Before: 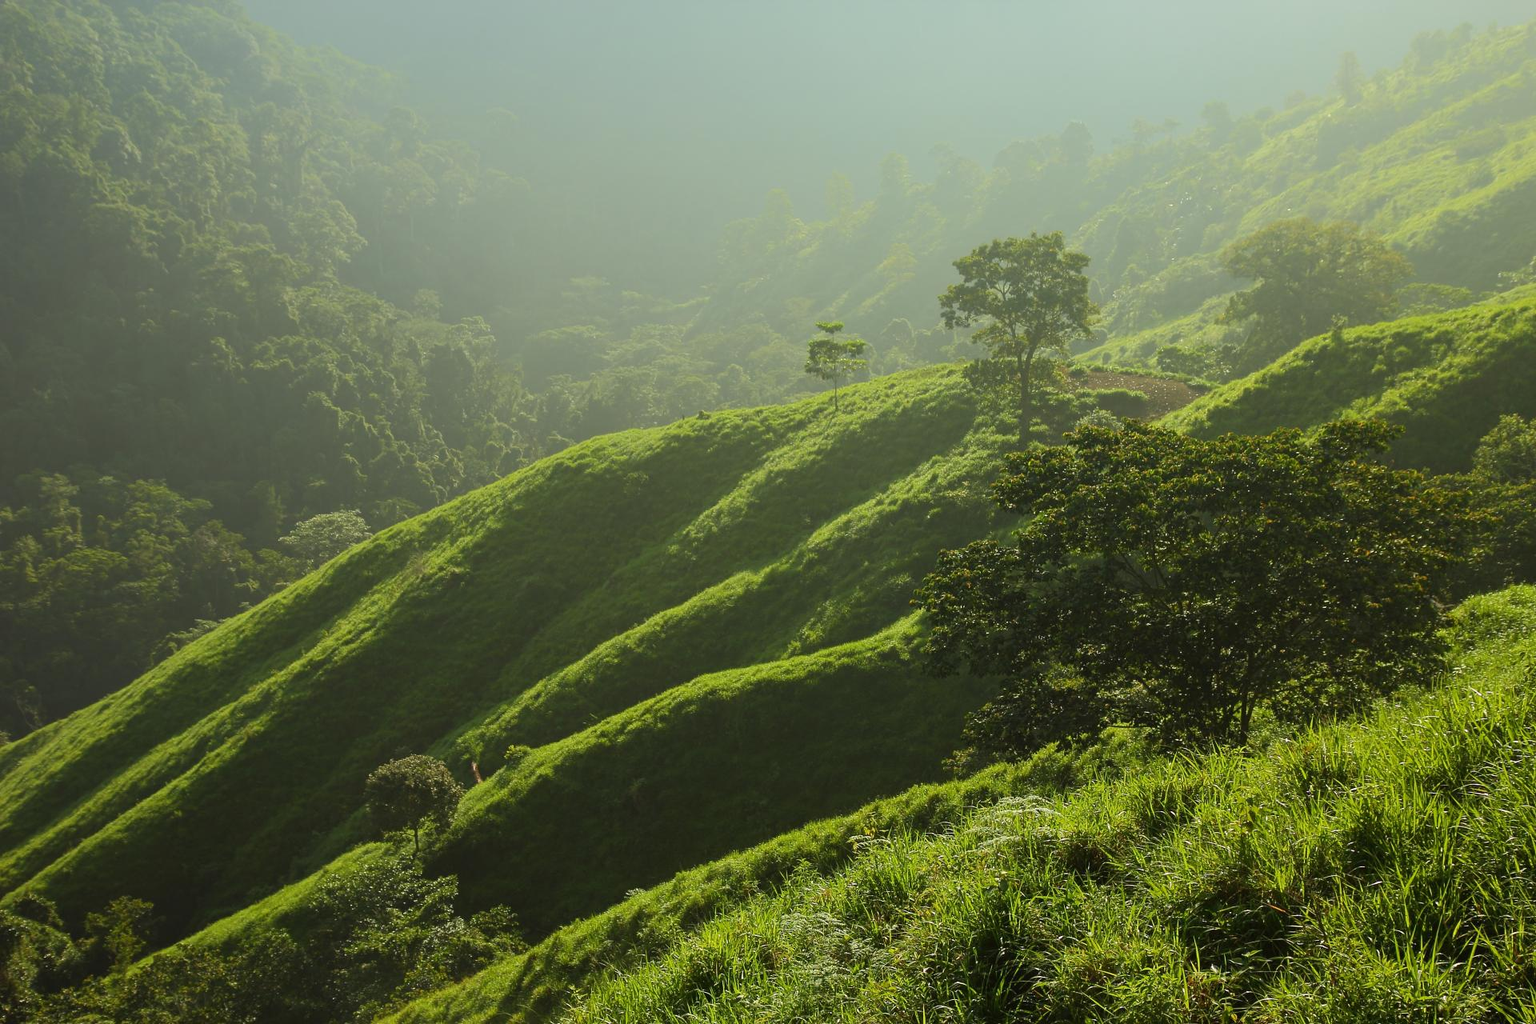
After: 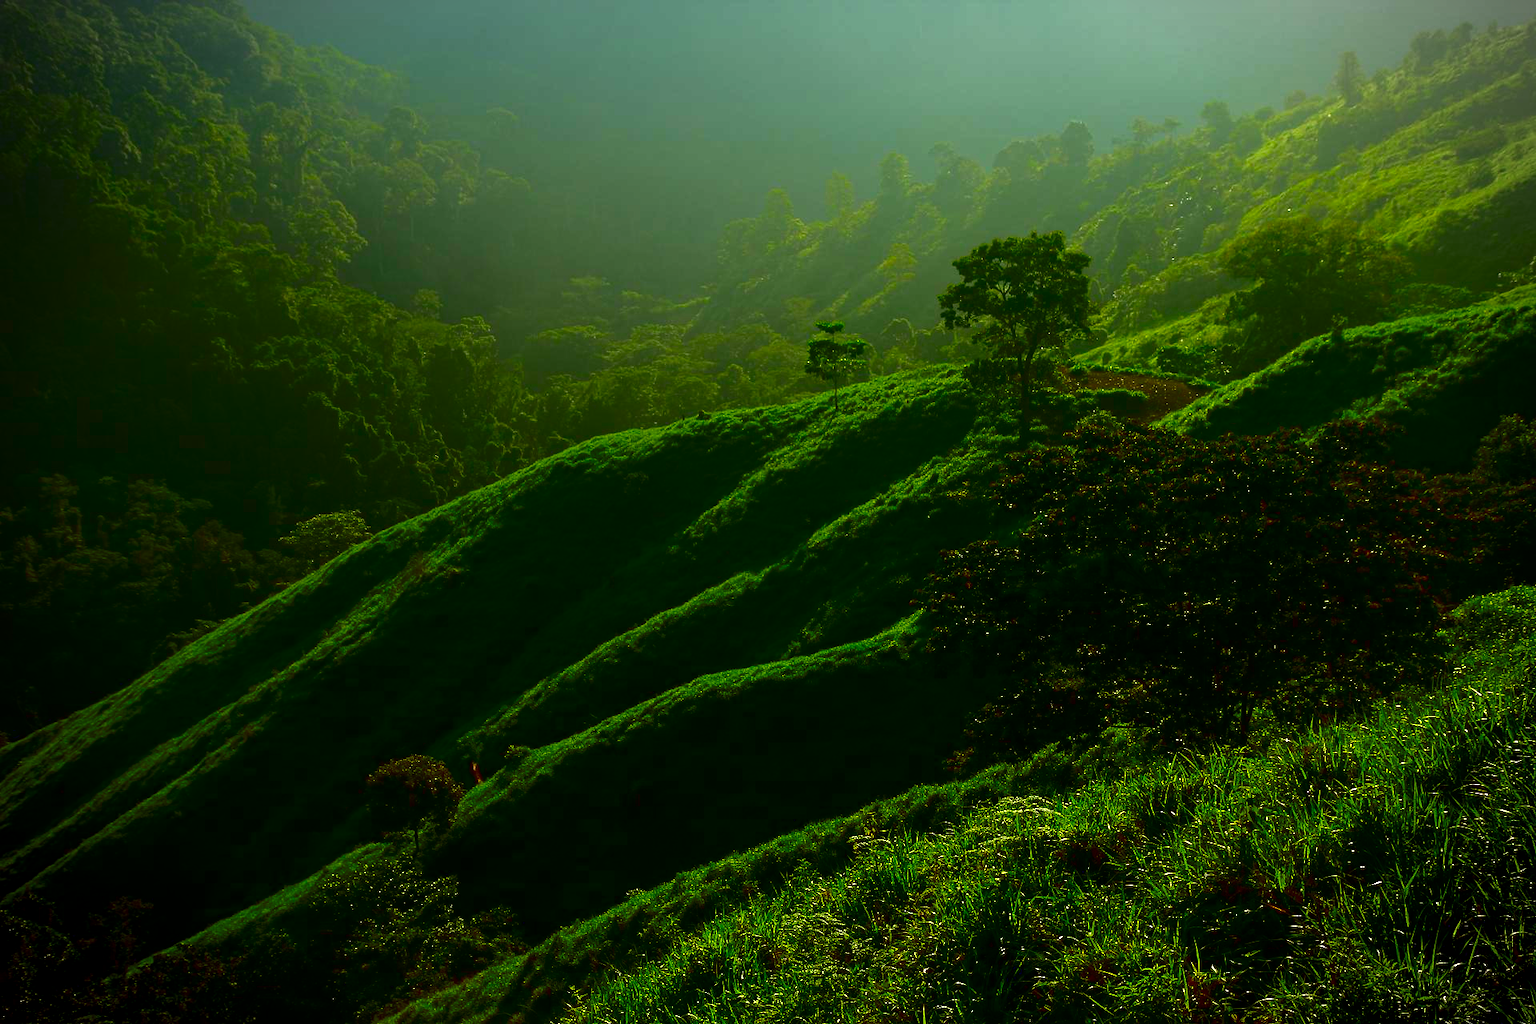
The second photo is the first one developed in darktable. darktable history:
color balance rgb: global offset › hue 170.45°, perceptual saturation grading › global saturation 20%, perceptual saturation grading › highlights -24.77%, perceptual saturation grading › shadows 49.803%
vignetting: fall-off start 88.5%, fall-off radius 43.16%, width/height ratio 1.162
contrast brightness saturation: brightness -0.993, saturation 0.982
exposure: black level correction 0, exposure 0.393 EV, compensate highlight preservation false
